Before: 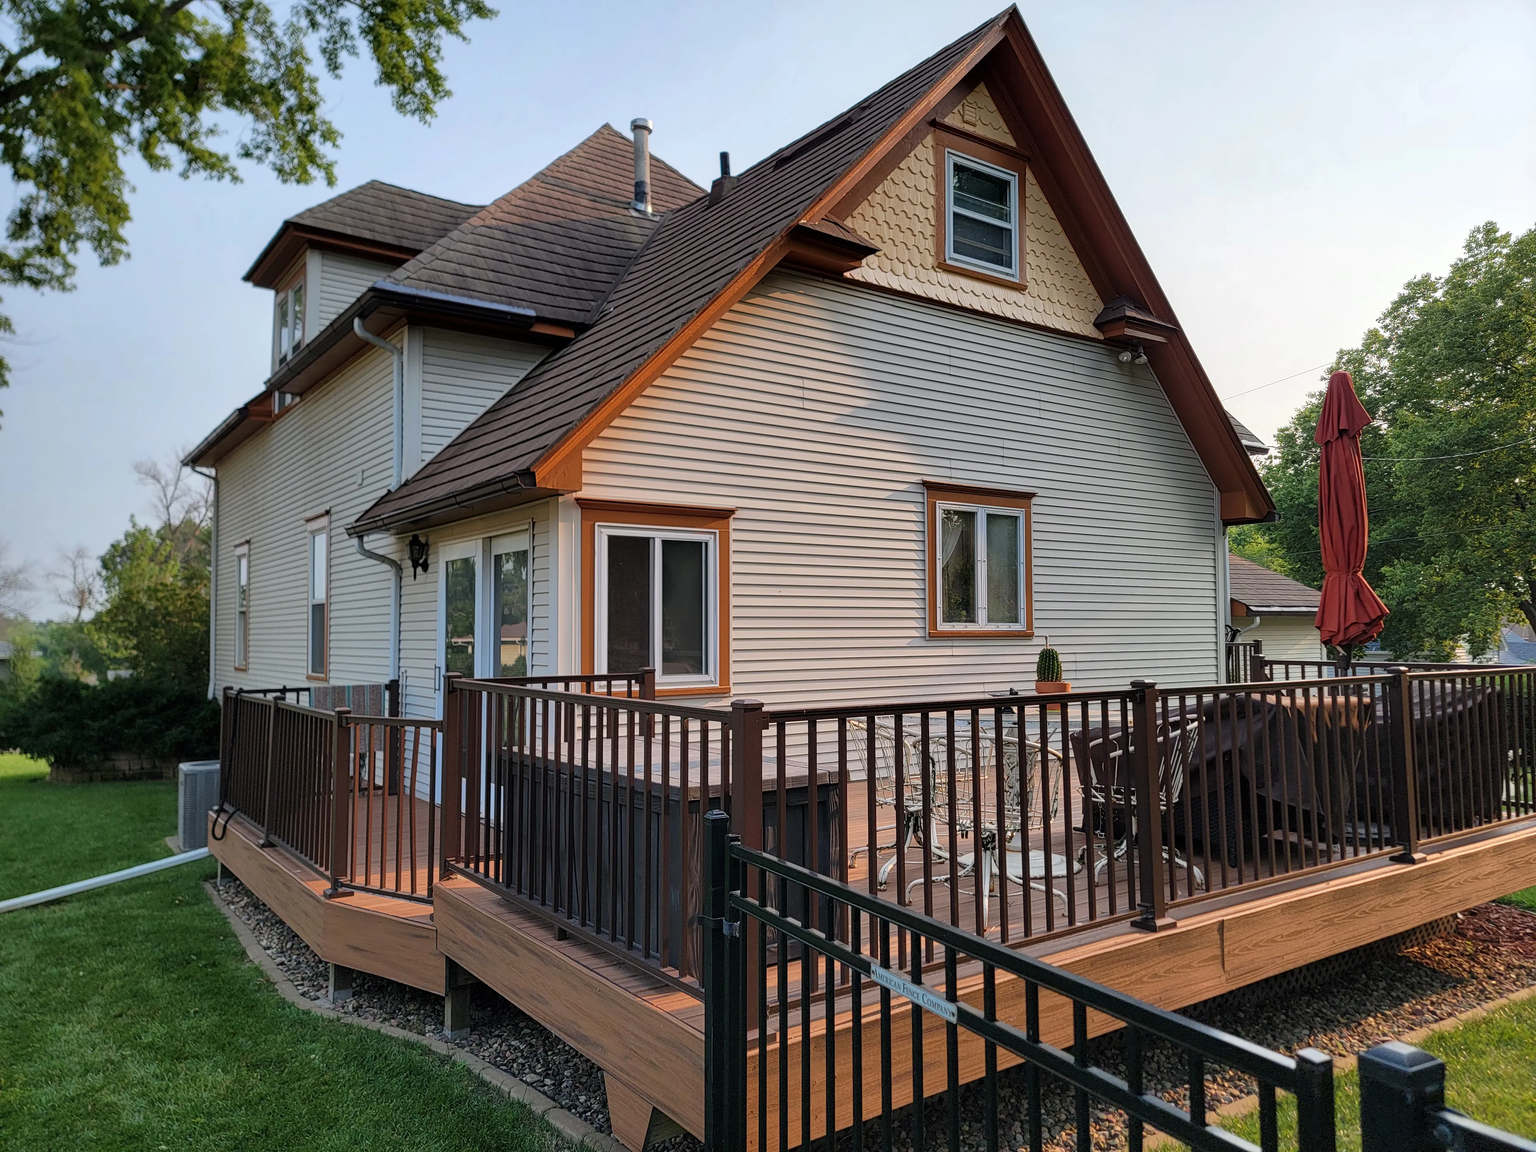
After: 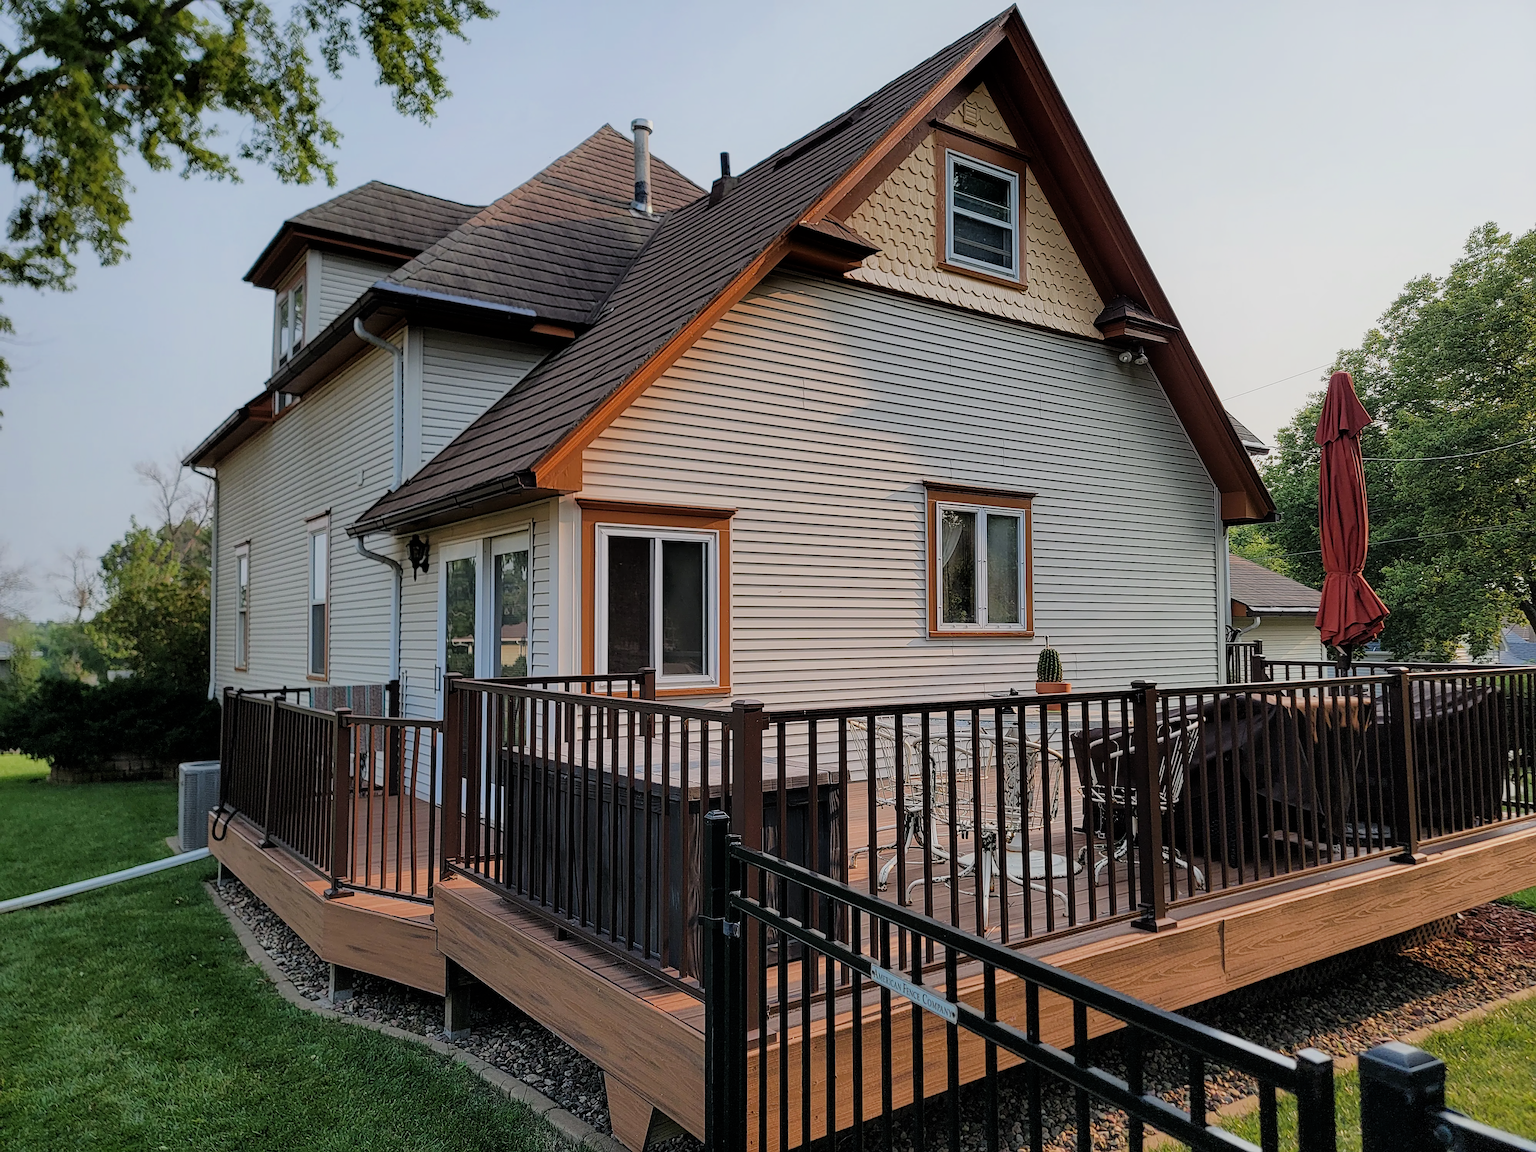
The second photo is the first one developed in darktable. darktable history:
filmic rgb: black relative exposure -7.65 EV, white relative exposure 4.56 EV, hardness 3.61
sharpen: on, module defaults
shadows and highlights: shadows 0, highlights 40
